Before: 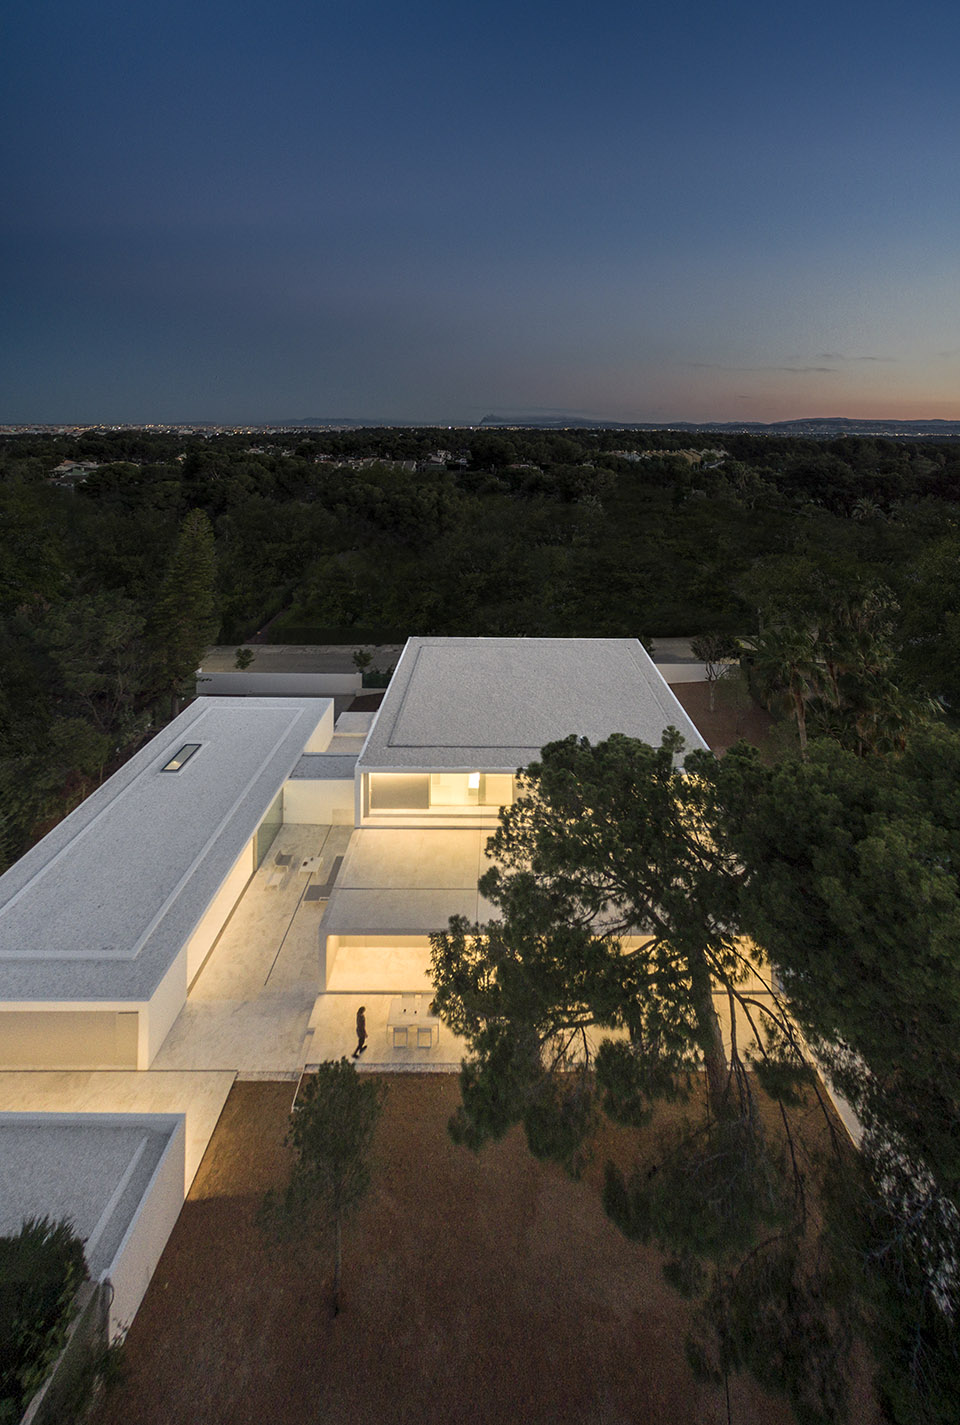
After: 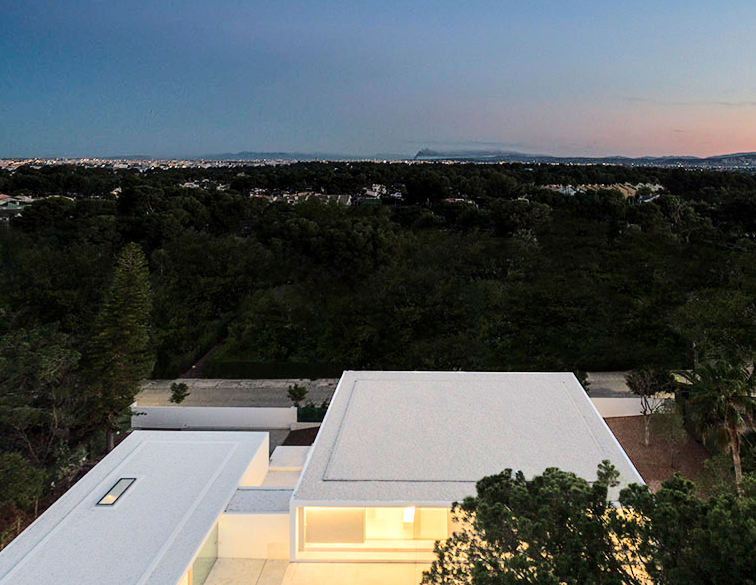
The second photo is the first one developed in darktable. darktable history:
tone equalizer: -7 EV 0.156 EV, -6 EV 0.561 EV, -5 EV 1.12 EV, -4 EV 1.35 EV, -3 EV 1.12 EV, -2 EV 0.6 EV, -1 EV 0.166 EV, edges refinement/feathering 500, mask exposure compensation -1.57 EV, preserve details no
crop: left 6.856%, top 18.702%, right 14.377%, bottom 40.198%
